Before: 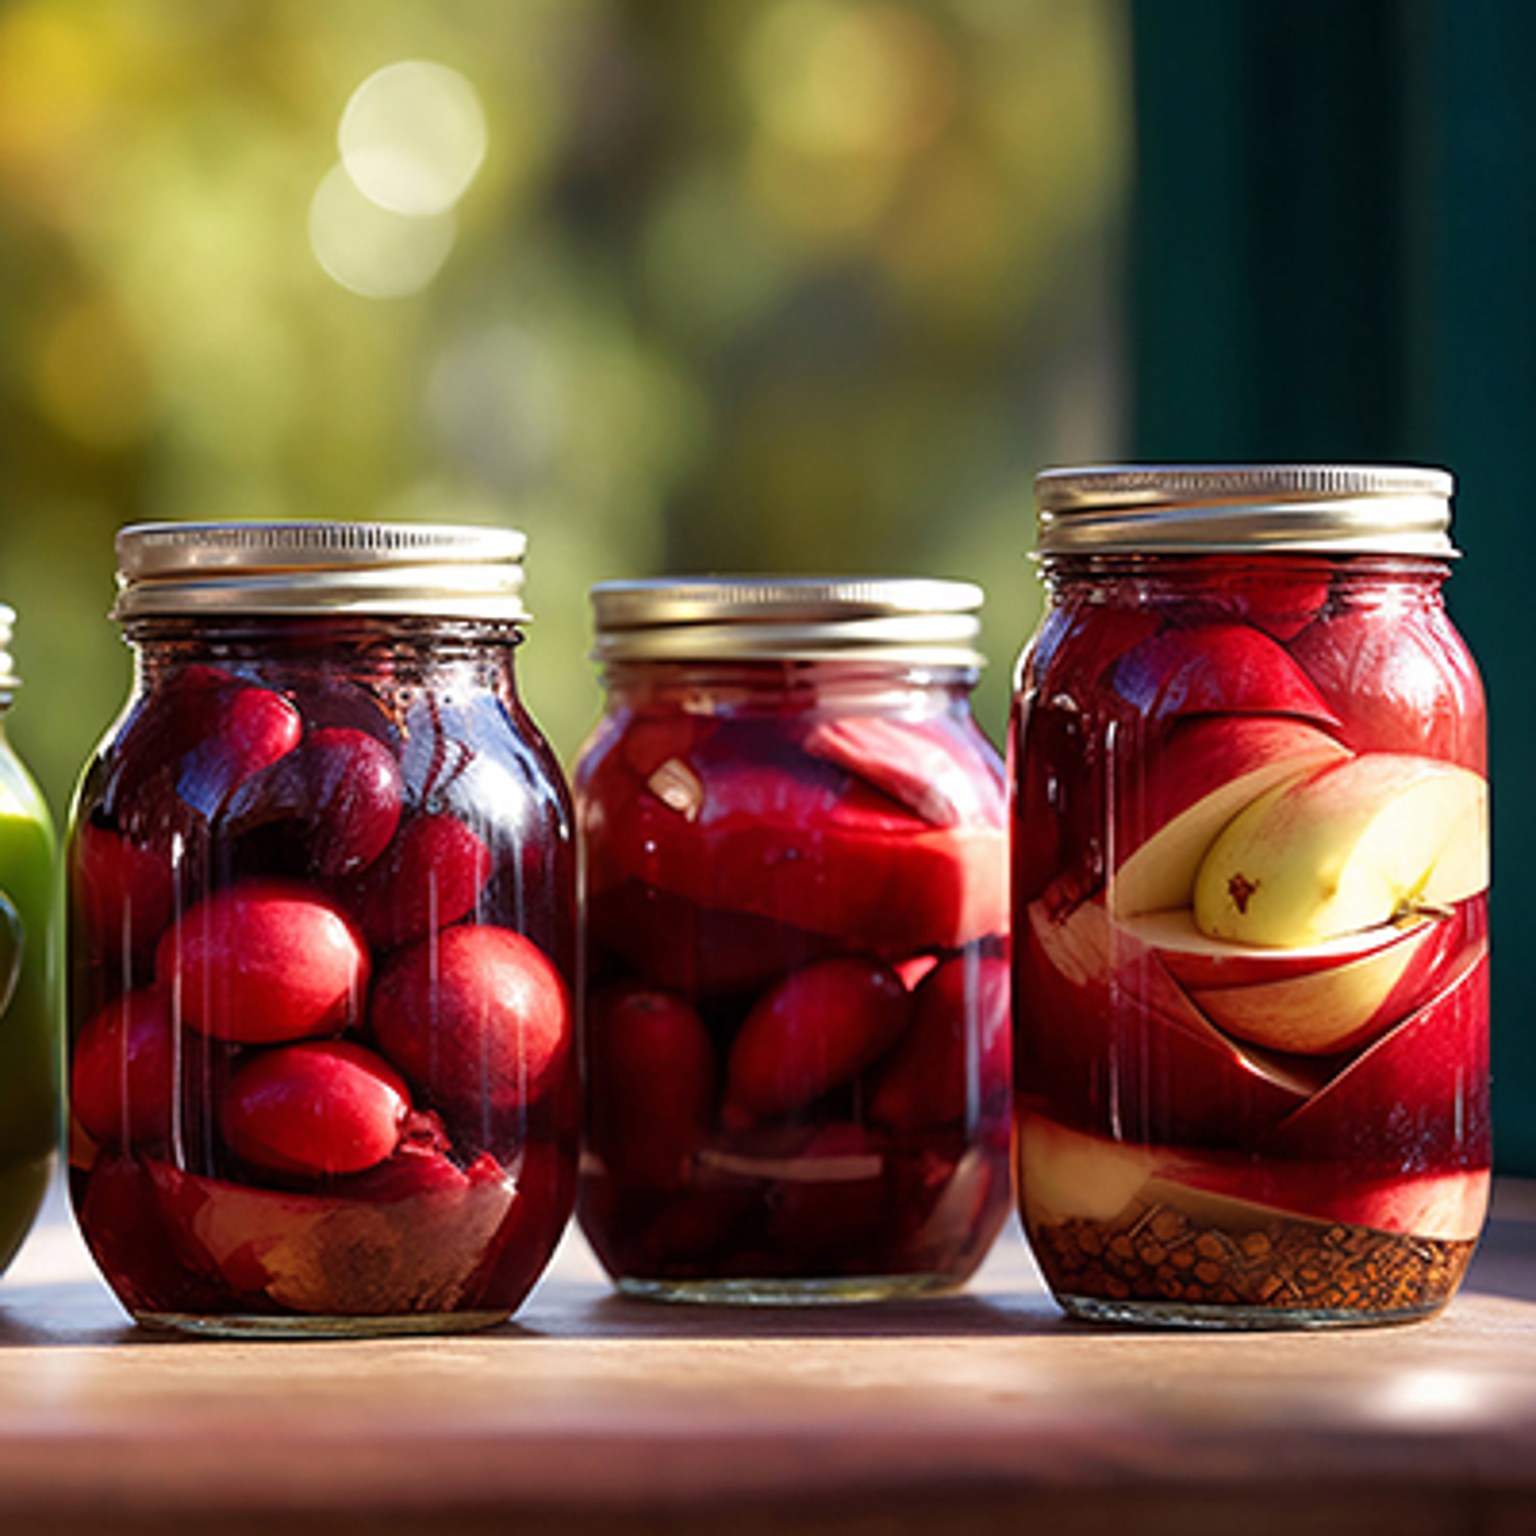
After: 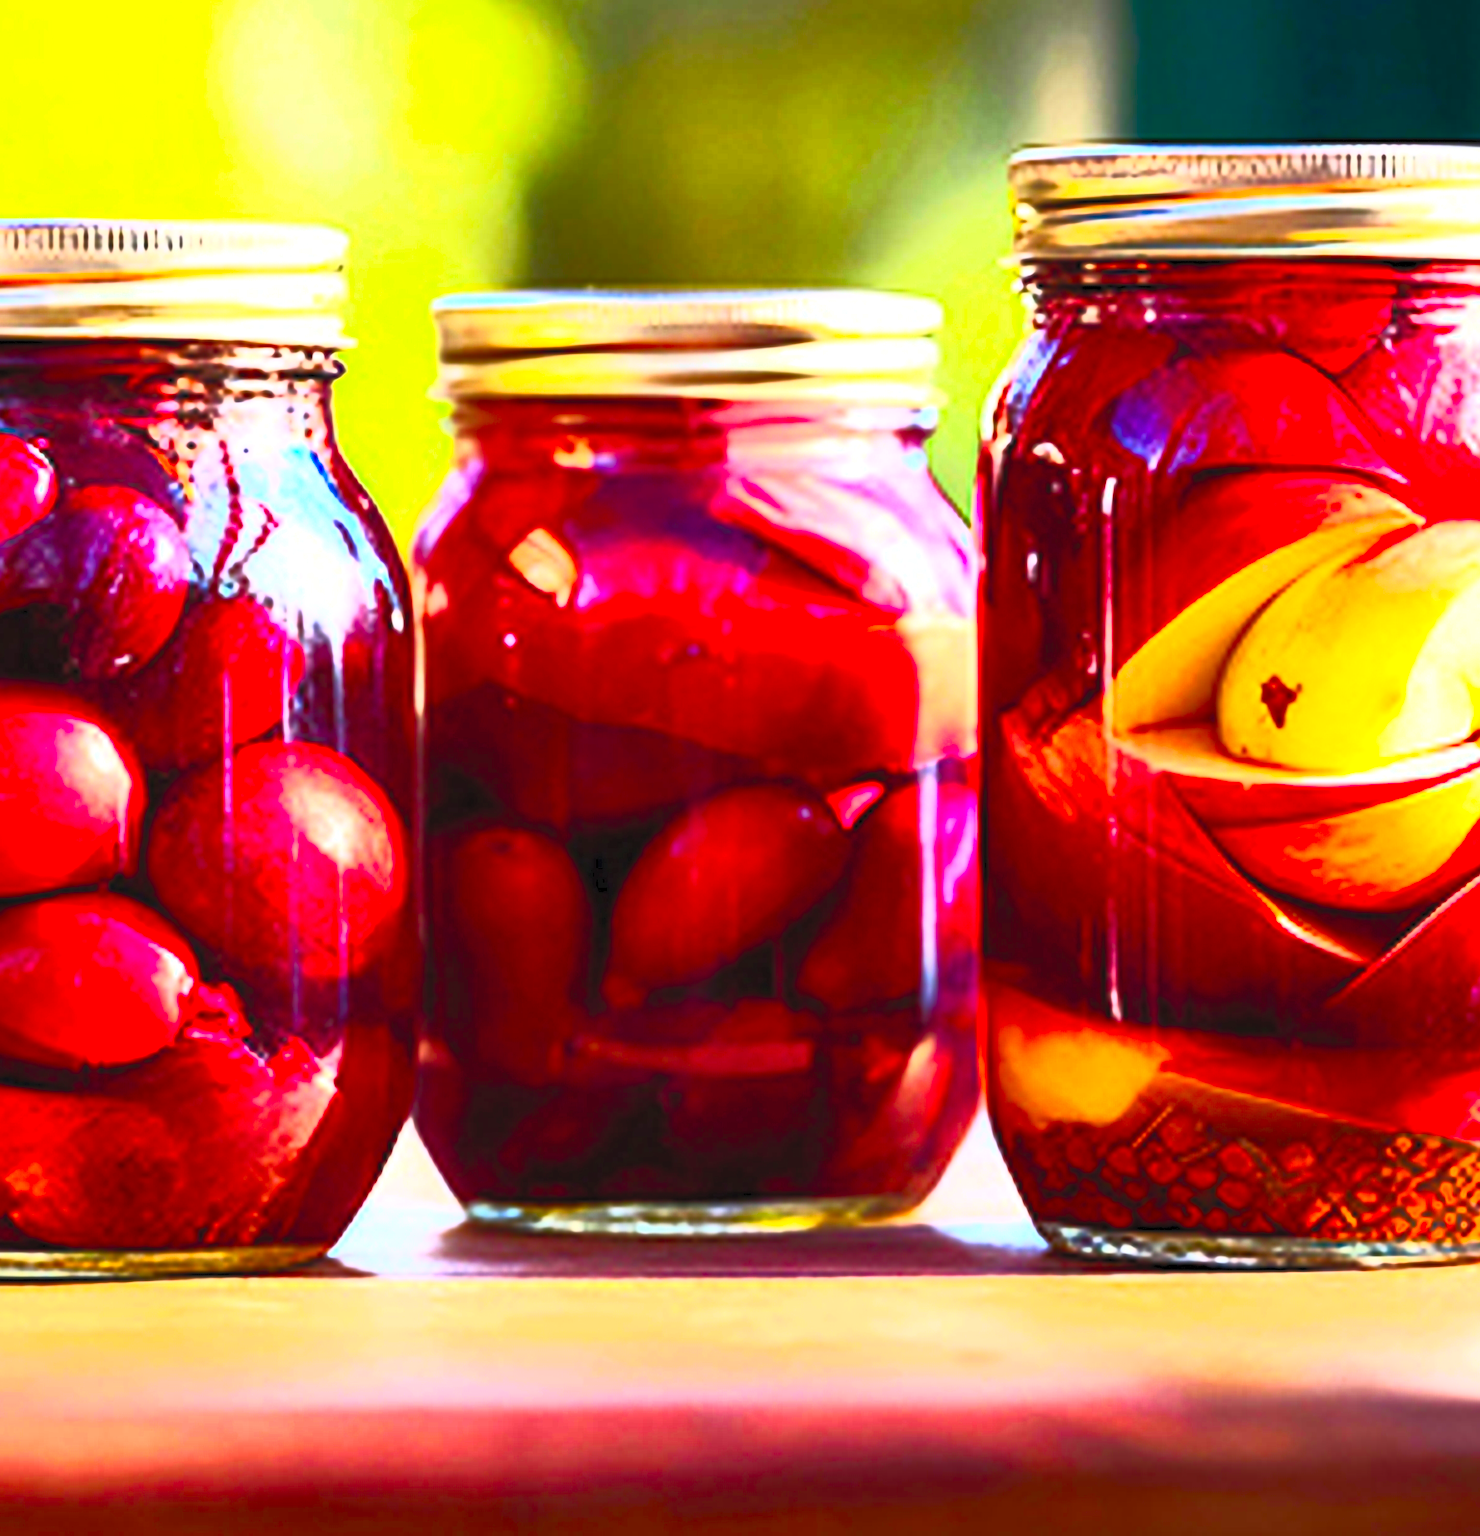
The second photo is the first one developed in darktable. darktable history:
color balance rgb: linear chroma grading › global chroma 7.829%, perceptual saturation grading › global saturation 0.068%, perceptual brilliance grading › global brilliance 18.472%, global vibrance 20%
contrast brightness saturation: contrast 0.991, brightness 0.981, saturation 0.996
crop: left 16.826%, top 23.064%, right 9.015%
